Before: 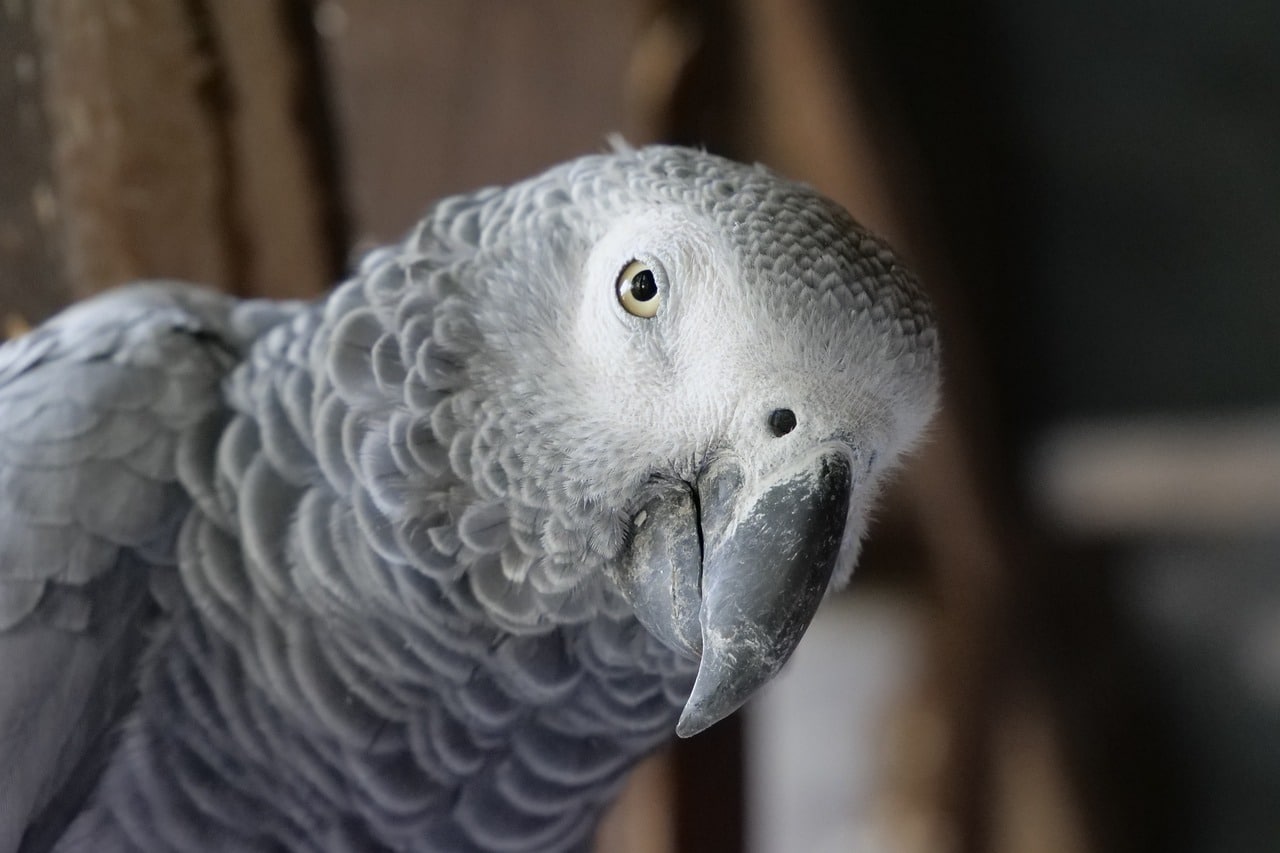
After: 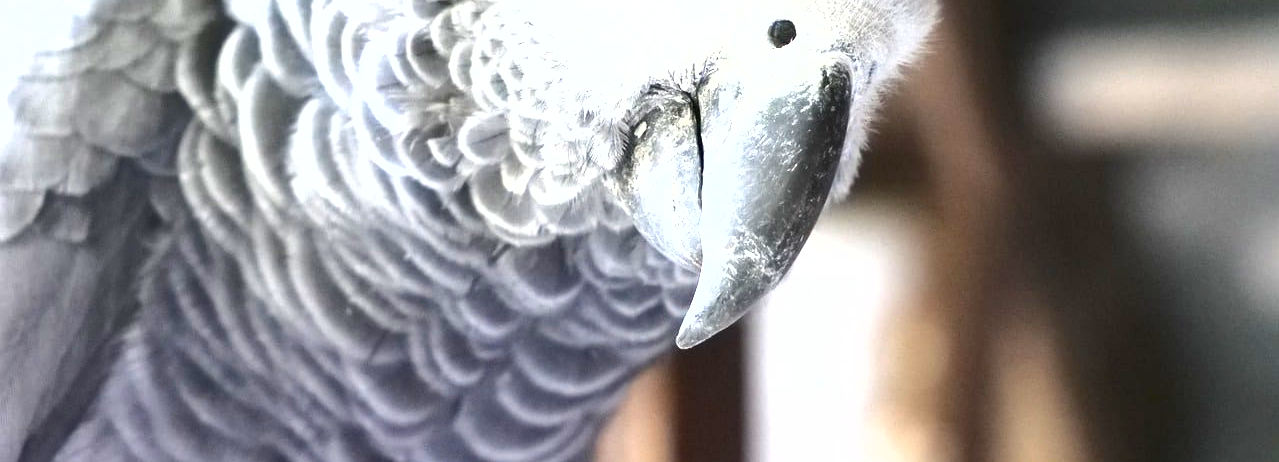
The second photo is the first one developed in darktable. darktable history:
exposure: black level correction 0, exposure 2.09 EV, compensate highlight preservation false
crop and rotate: top 45.728%, right 0.074%
shadows and highlights: radius 263.7, soften with gaussian
